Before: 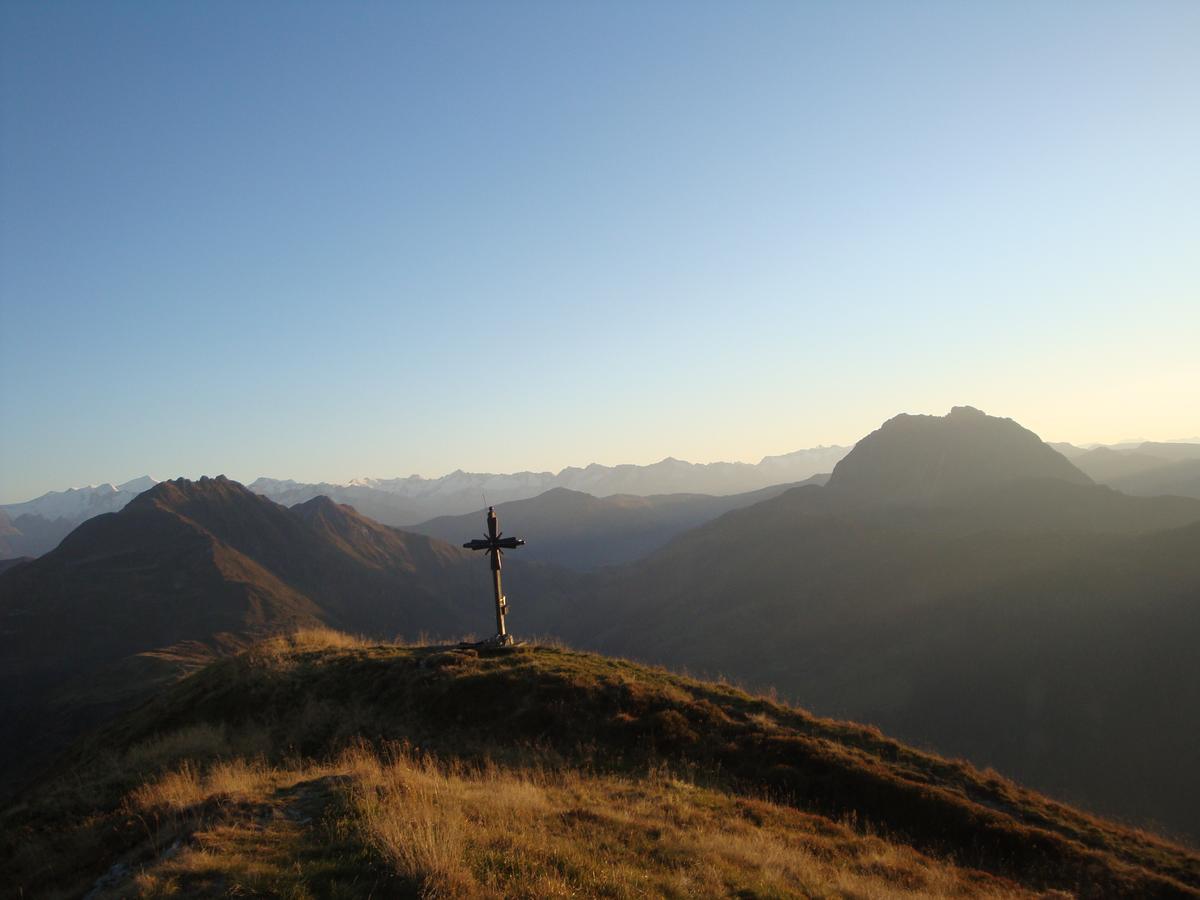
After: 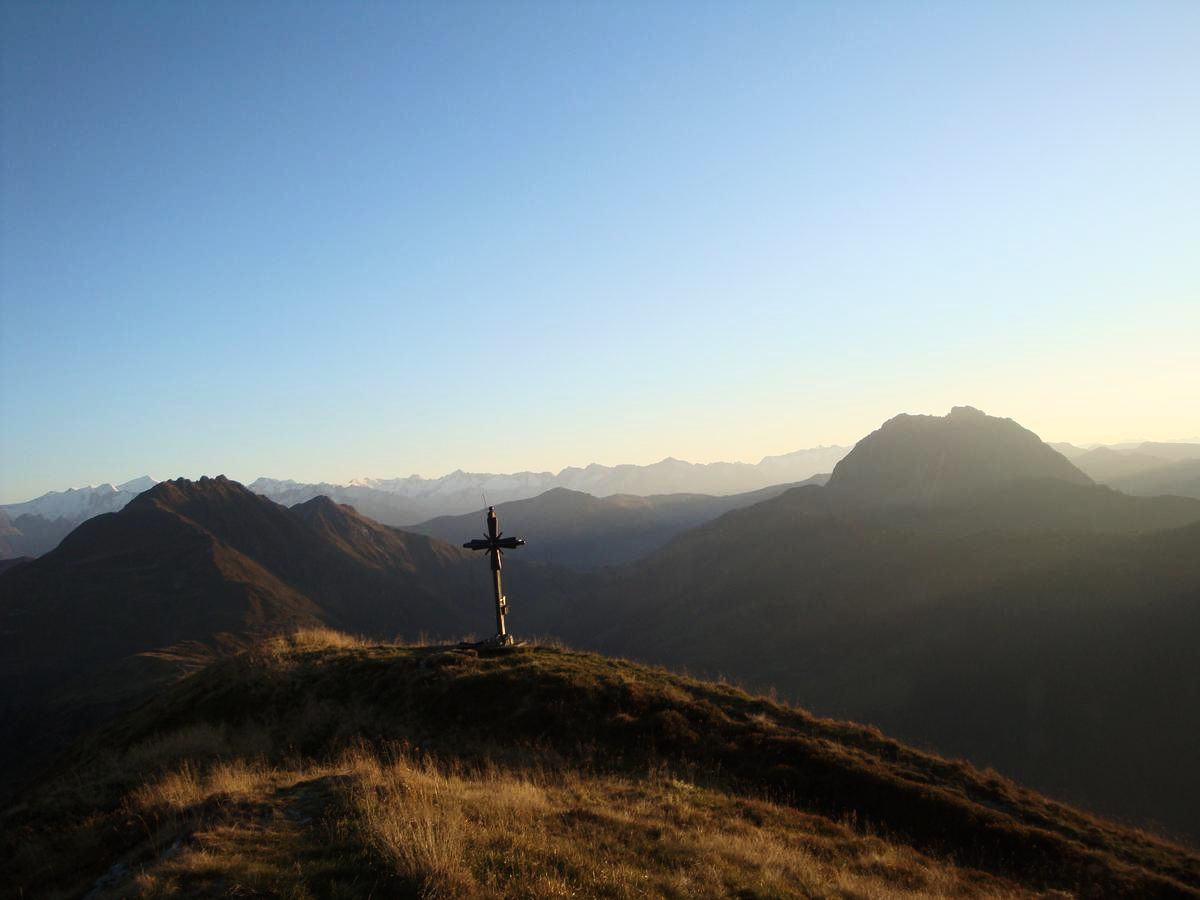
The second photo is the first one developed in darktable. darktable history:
tone equalizer: on, module defaults
velvia: strength 15%
tone curve: curves: ch0 [(0, 0) (0.055, 0.031) (0.282, 0.215) (0.729, 0.785) (1, 1)], color space Lab, linked channels, preserve colors none
